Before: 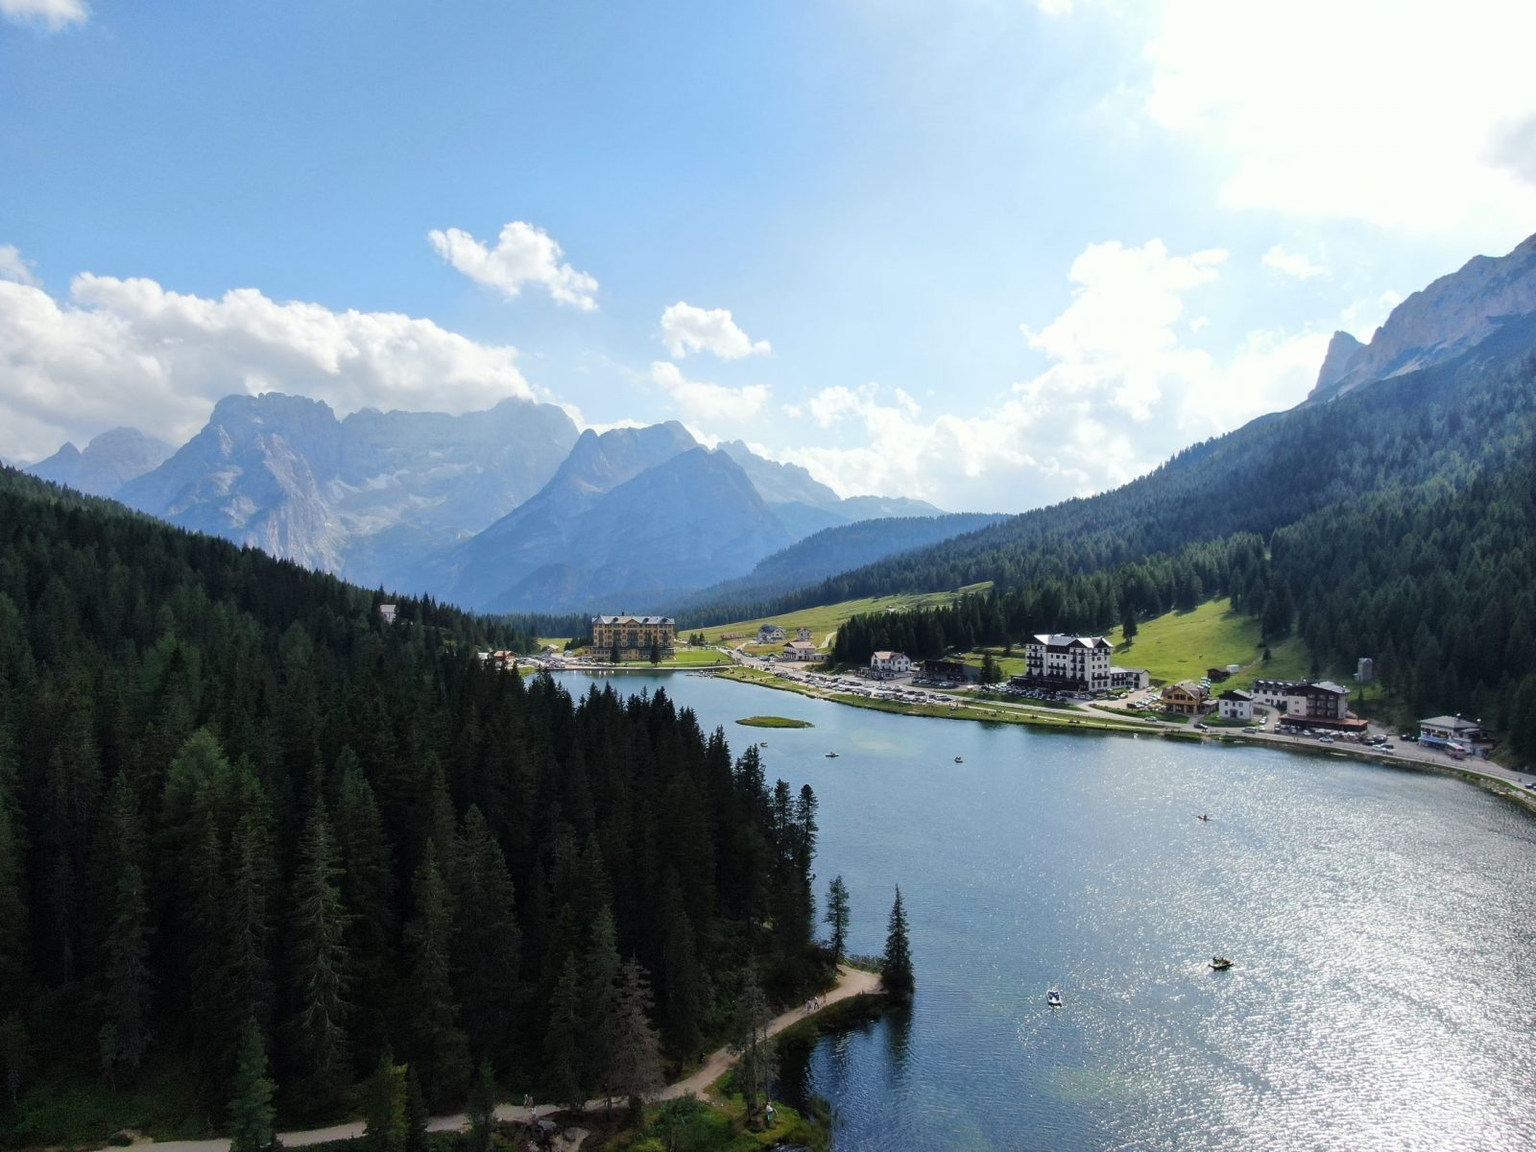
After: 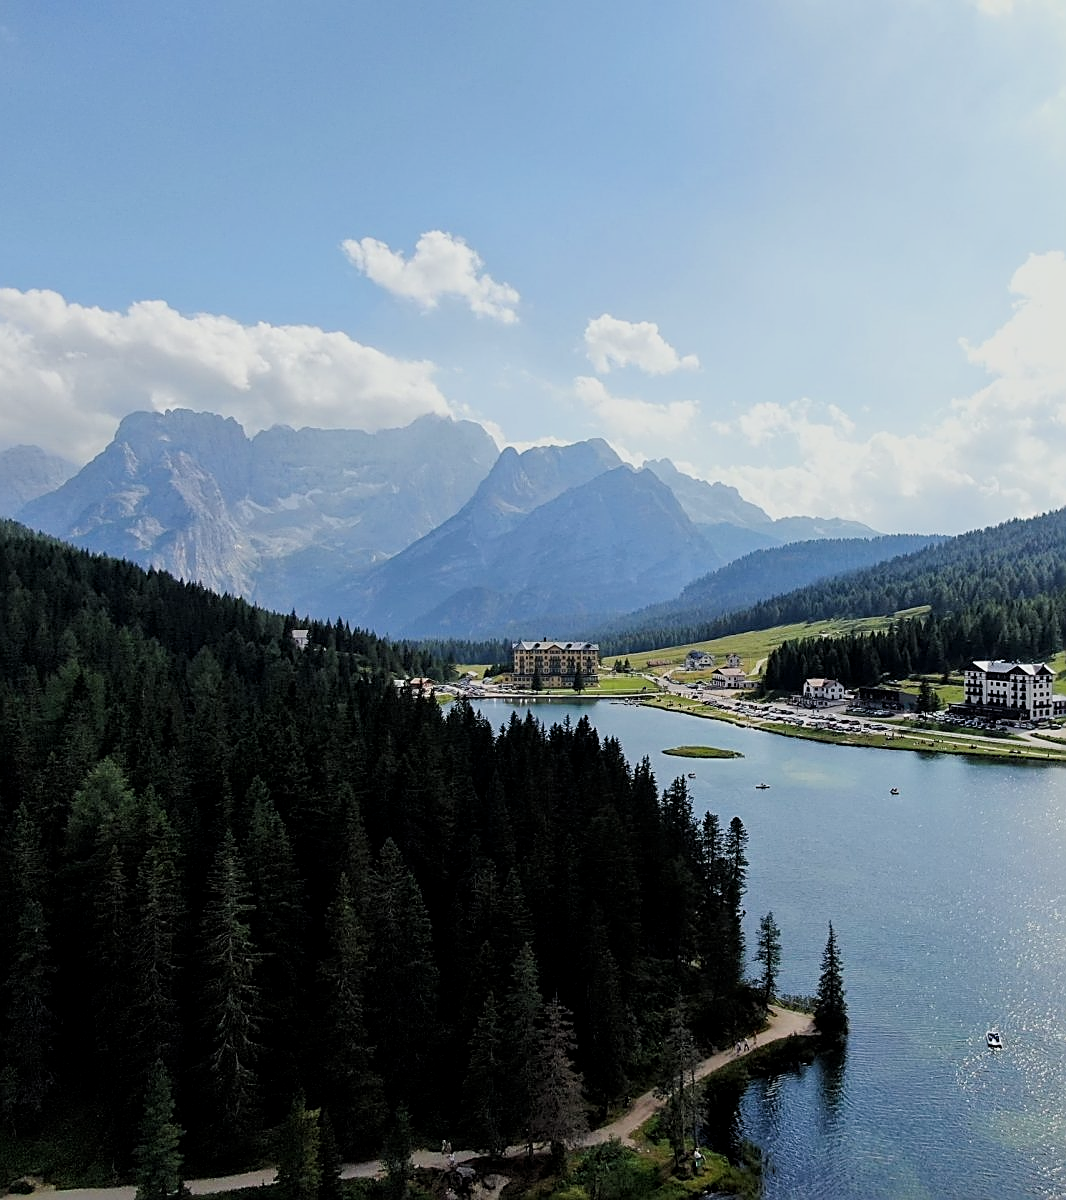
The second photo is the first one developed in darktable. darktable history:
filmic rgb: black relative exposure -8.15 EV, white relative exposure 3.76 EV, hardness 4.46
sharpen: amount 0.901
crop and rotate: left 6.617%, right 26.717%
local contrast: highlights 100%, shadows 100%, detail 120%, midtone range 0.2
